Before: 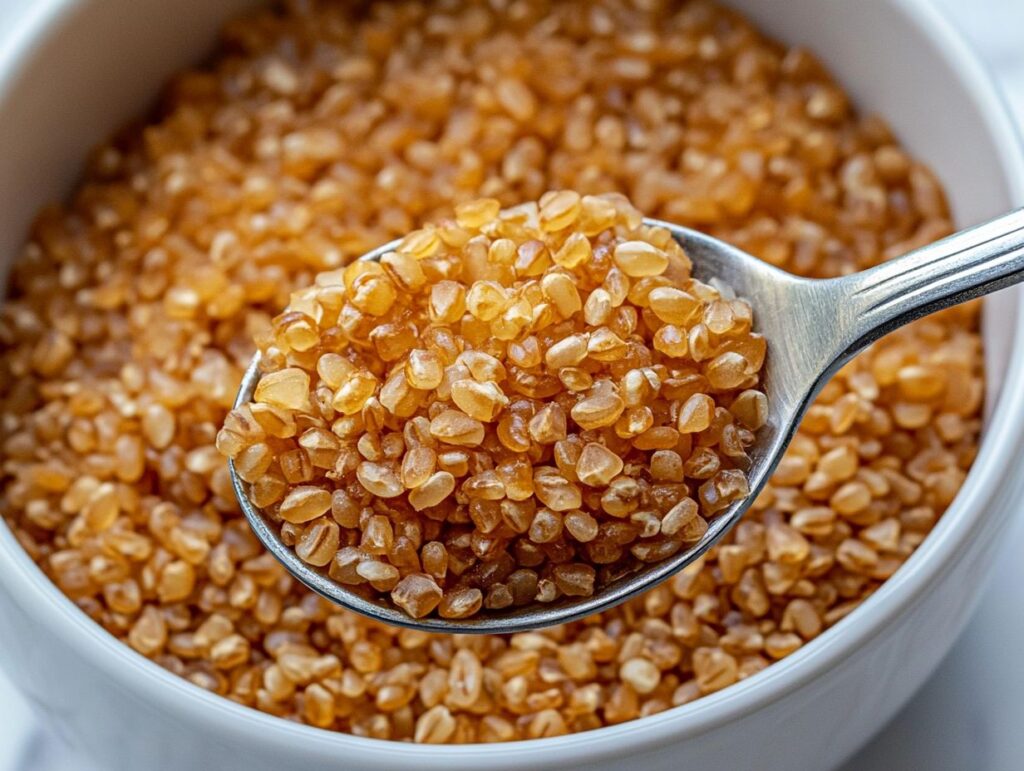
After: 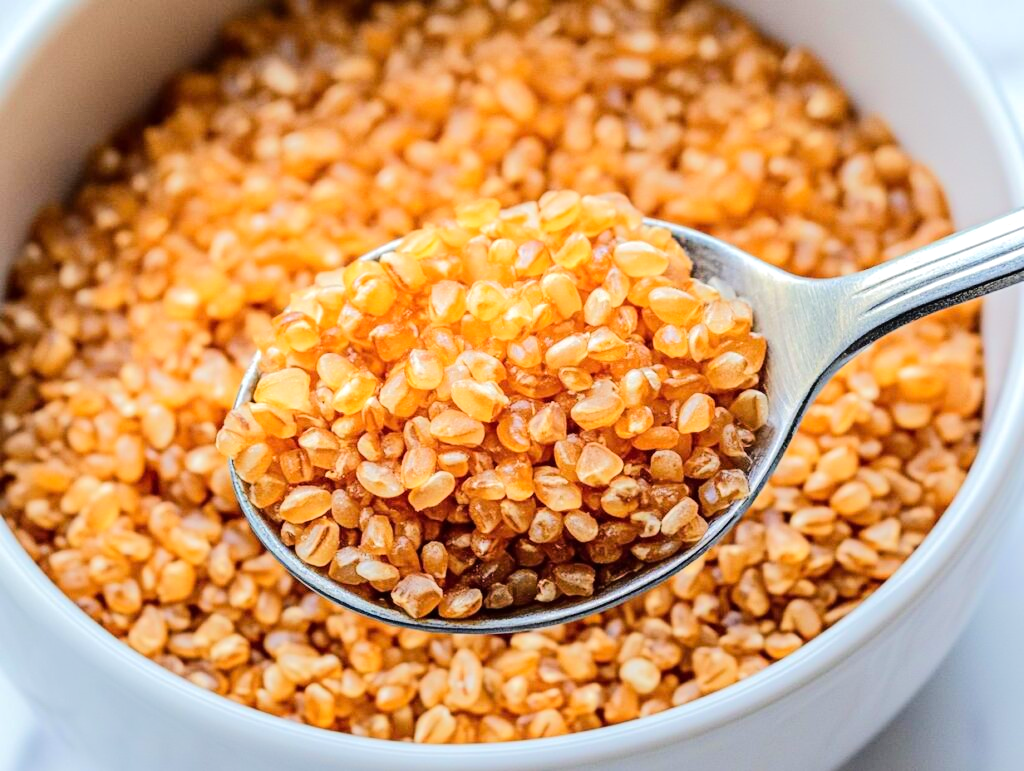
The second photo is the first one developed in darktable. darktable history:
tone equalizer: -7 EV 0.146 EV, -6 EV 0.603 EV, -5 EV 1.11 EV, -4 EV 1.36 EV, -3 EV 1.15 EV, -2 EV 0.6 EV, -1 EV 0.159 EV, edges refinement/feathering 500, mask exposure compensation -1.57 EV, preserve details no
